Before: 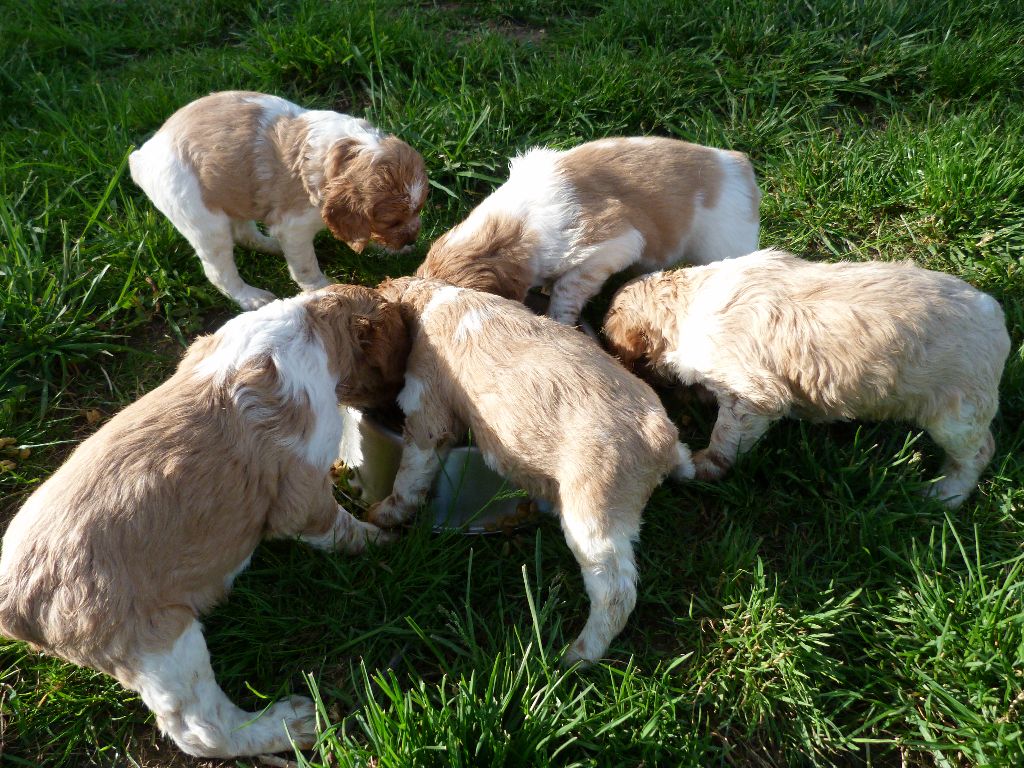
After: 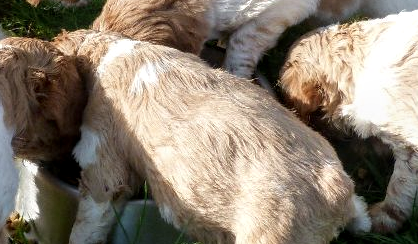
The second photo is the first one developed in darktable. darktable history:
local contrast: detail 130%
crop: left 31.676%, top 32.173%, right 27.491%, bottom 35.981%
